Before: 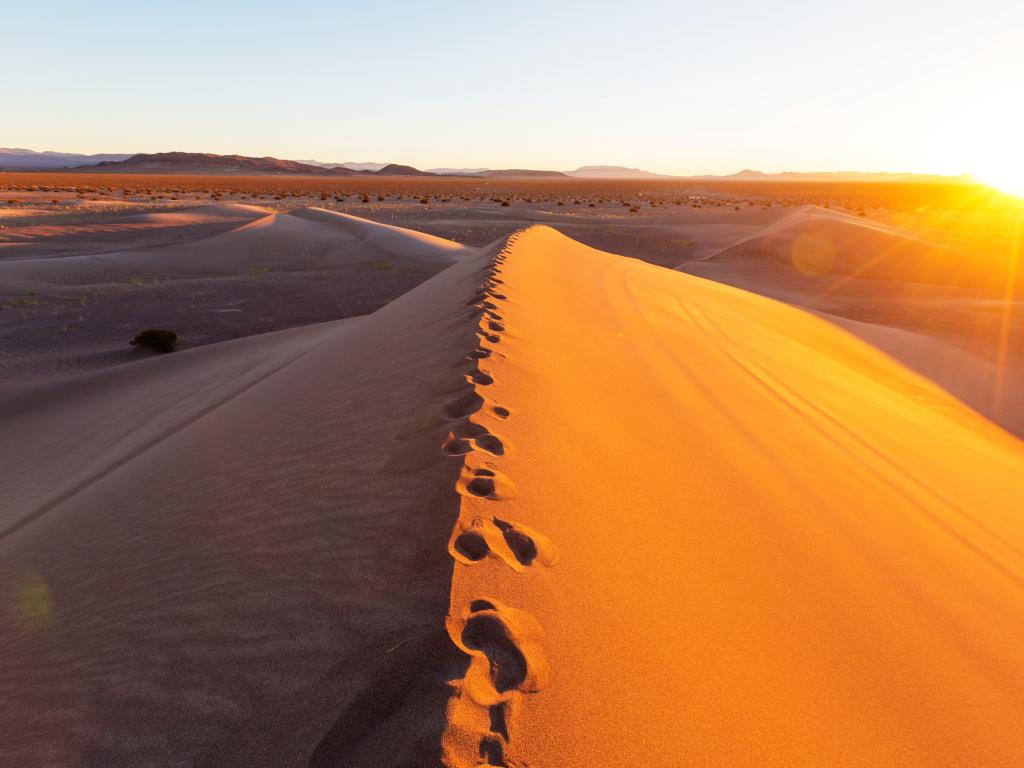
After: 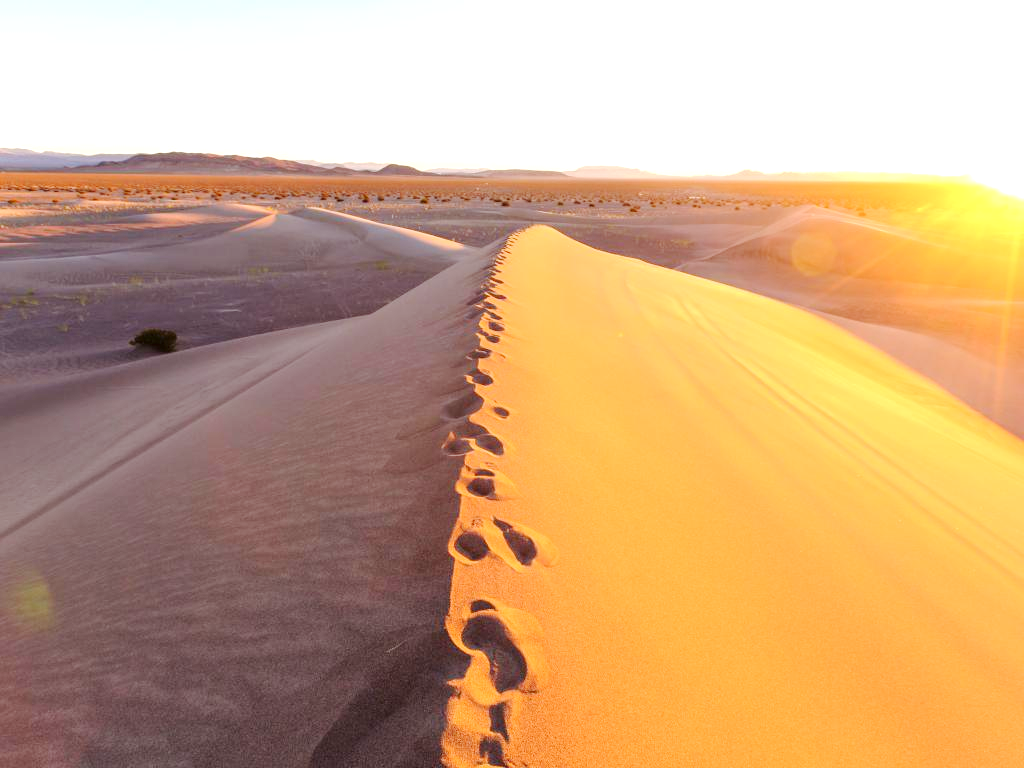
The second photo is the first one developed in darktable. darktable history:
base curve: curves: ch0 [(0, 0) (0.158, 0.273) (0.879, 0.895) (1, 1)], preserve colors none
exposure: exposure 0.6 EV, compensate highlight preservation false
